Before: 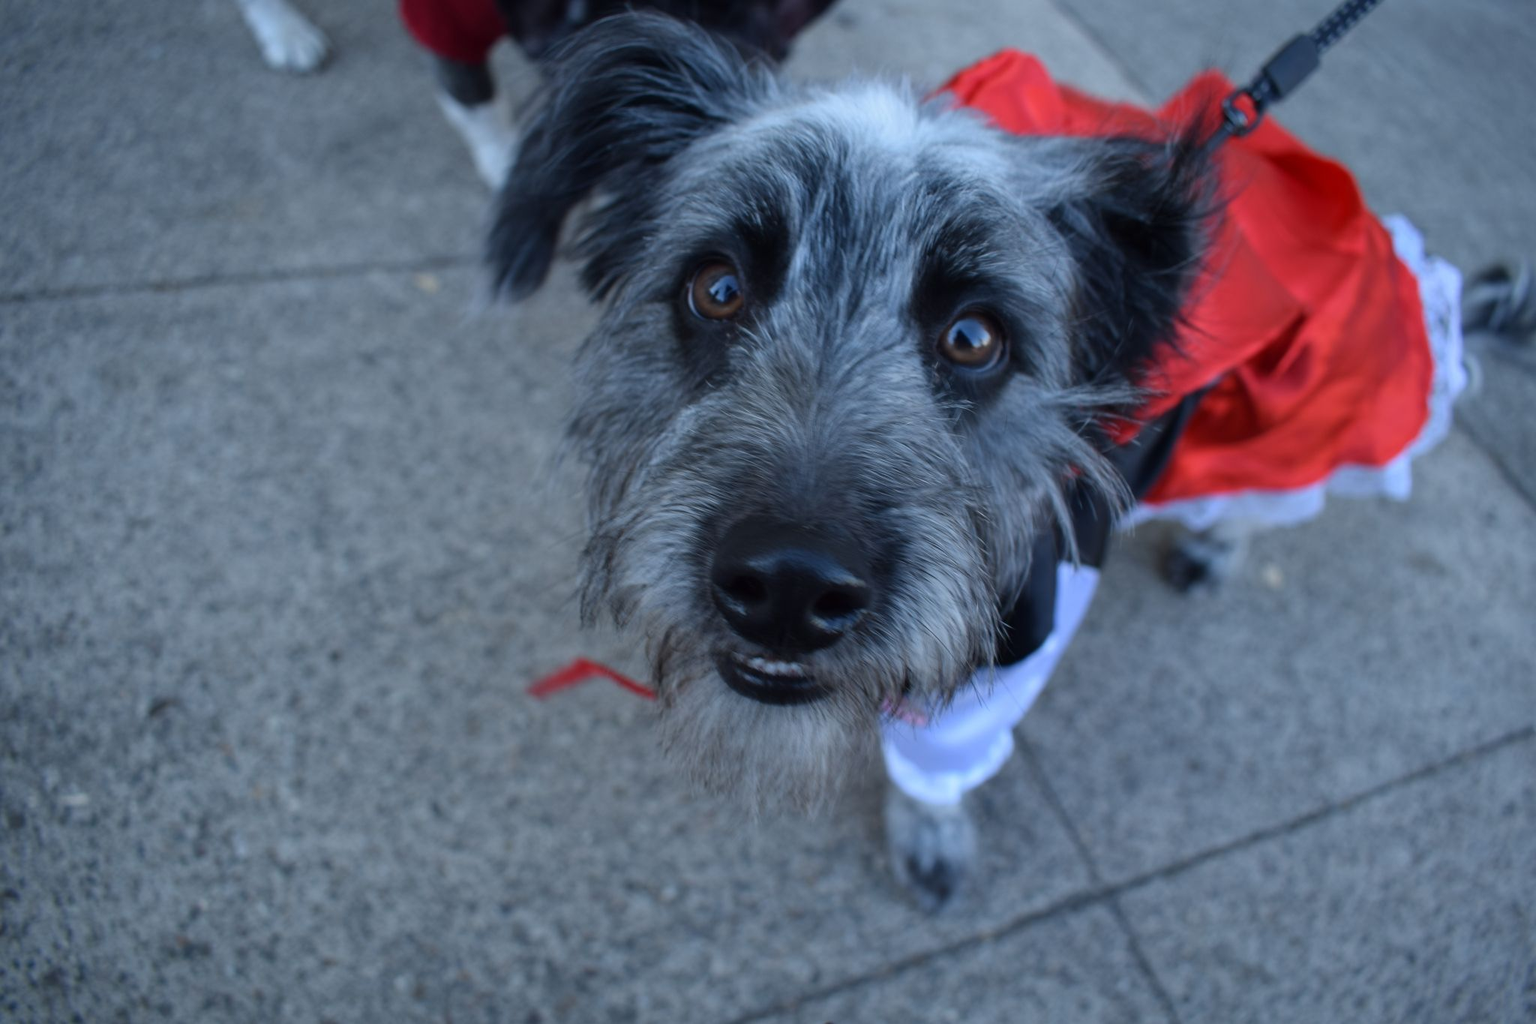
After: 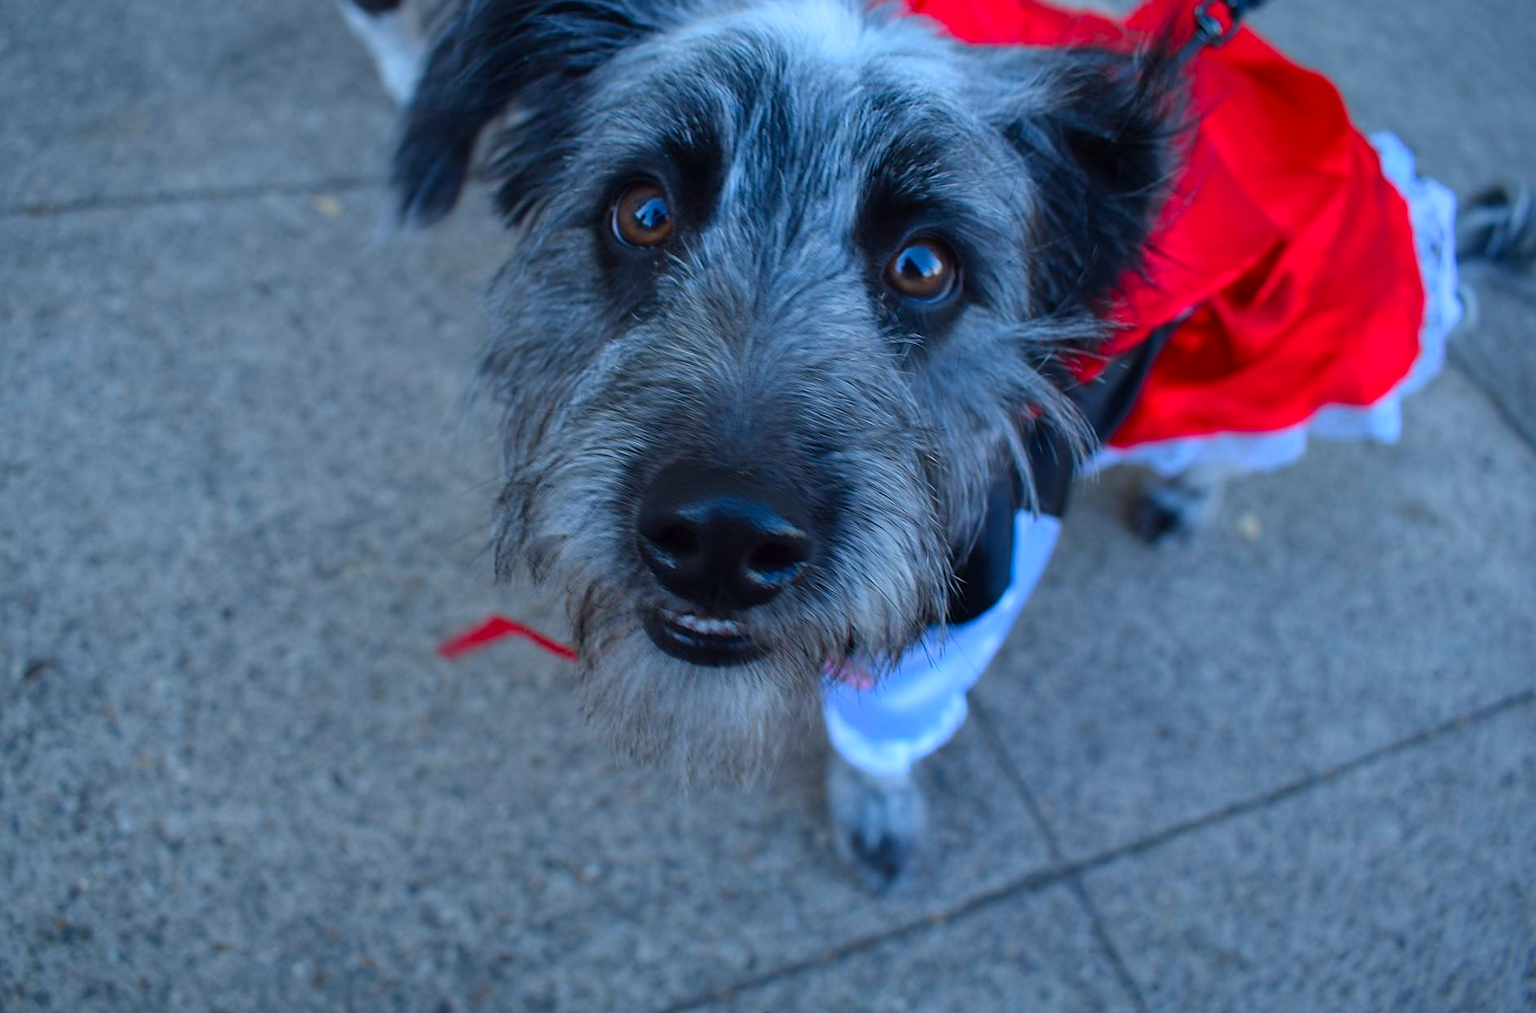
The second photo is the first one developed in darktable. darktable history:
contrast brightness saturation: saturation 0.5
crop and rotate: left 8.262%, top 9.226%
sharpen: on, module defaults
